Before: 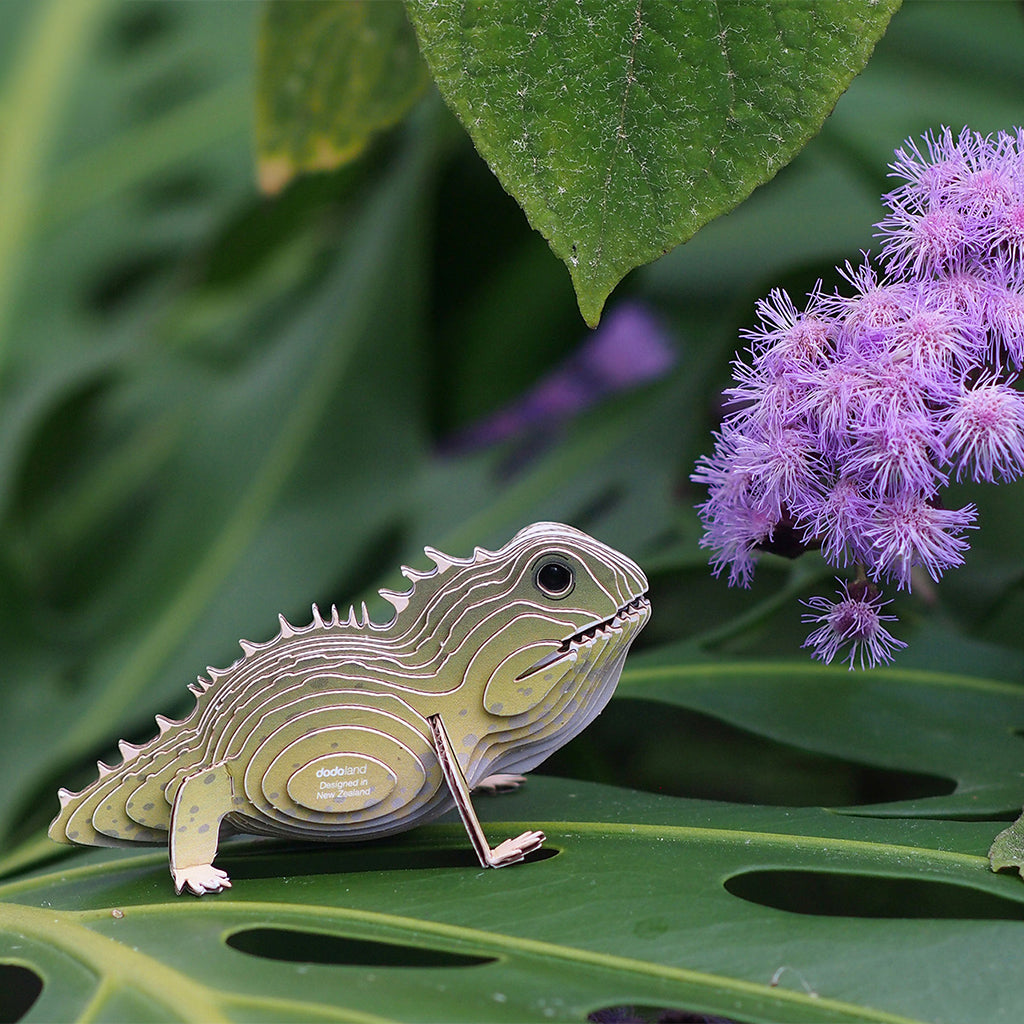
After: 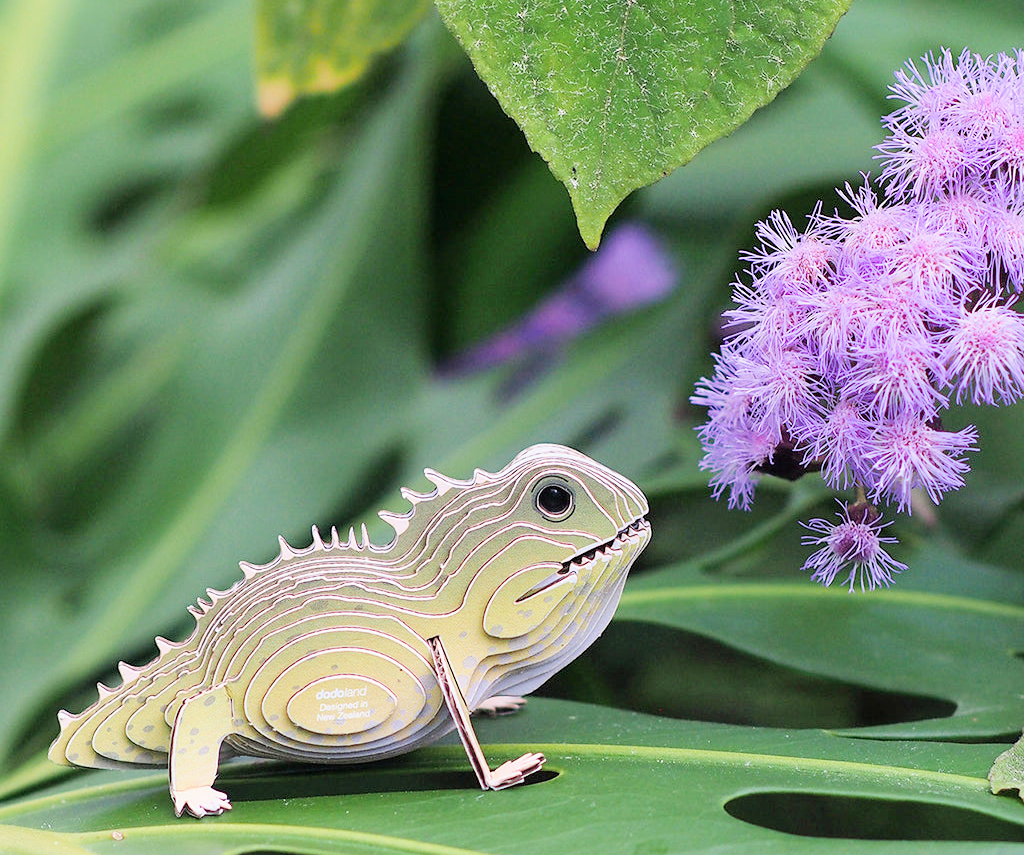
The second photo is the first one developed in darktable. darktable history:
exposure: black level correction 0, exposure 1.625 EV, compensate exposure bias true, compensate highlight preservation false
filmic rgb: black relative exposure -7.65 EV, white relative exposure 4.56 EV, hardness 3.61
crop: top 7.625%, bottom 8.027%
